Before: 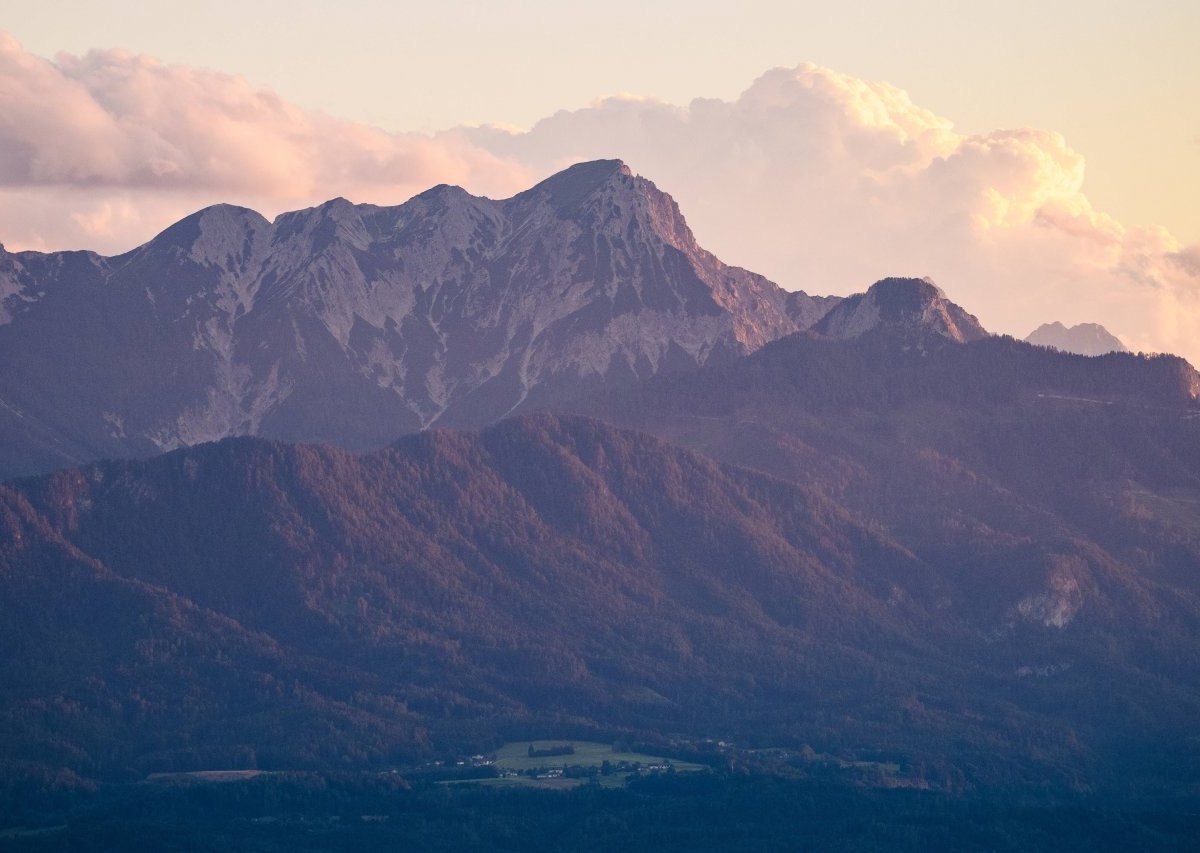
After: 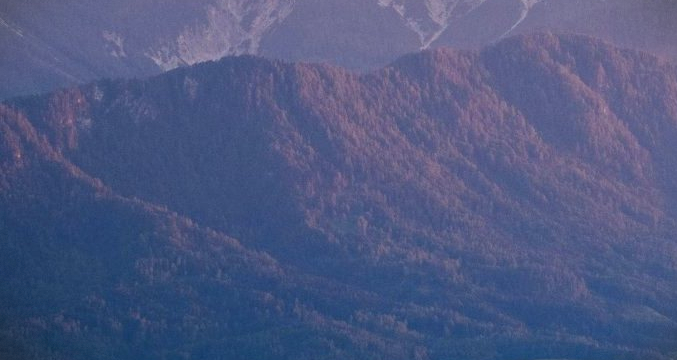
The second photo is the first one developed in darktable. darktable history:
vignetting: fall-off start 99.41%, width/height ratio 1.307, dithering 8-bit output
tone curve: color space Lab, independent channels, preserve colors none
crop: top 44.692%, right 43.524%, bottom 13.017%
tone equalizer: -8 EV 0.019 EV, -7 EV -0.032 EV, -6 EV 0.016 EV, -5 EV 0.036 EV, -4 EV 0.258 EV, -3 EV 0.625 EV, -2 EV 0.572 EV, -1 EV 0.174 EV, +0 EV 0.053 EV
